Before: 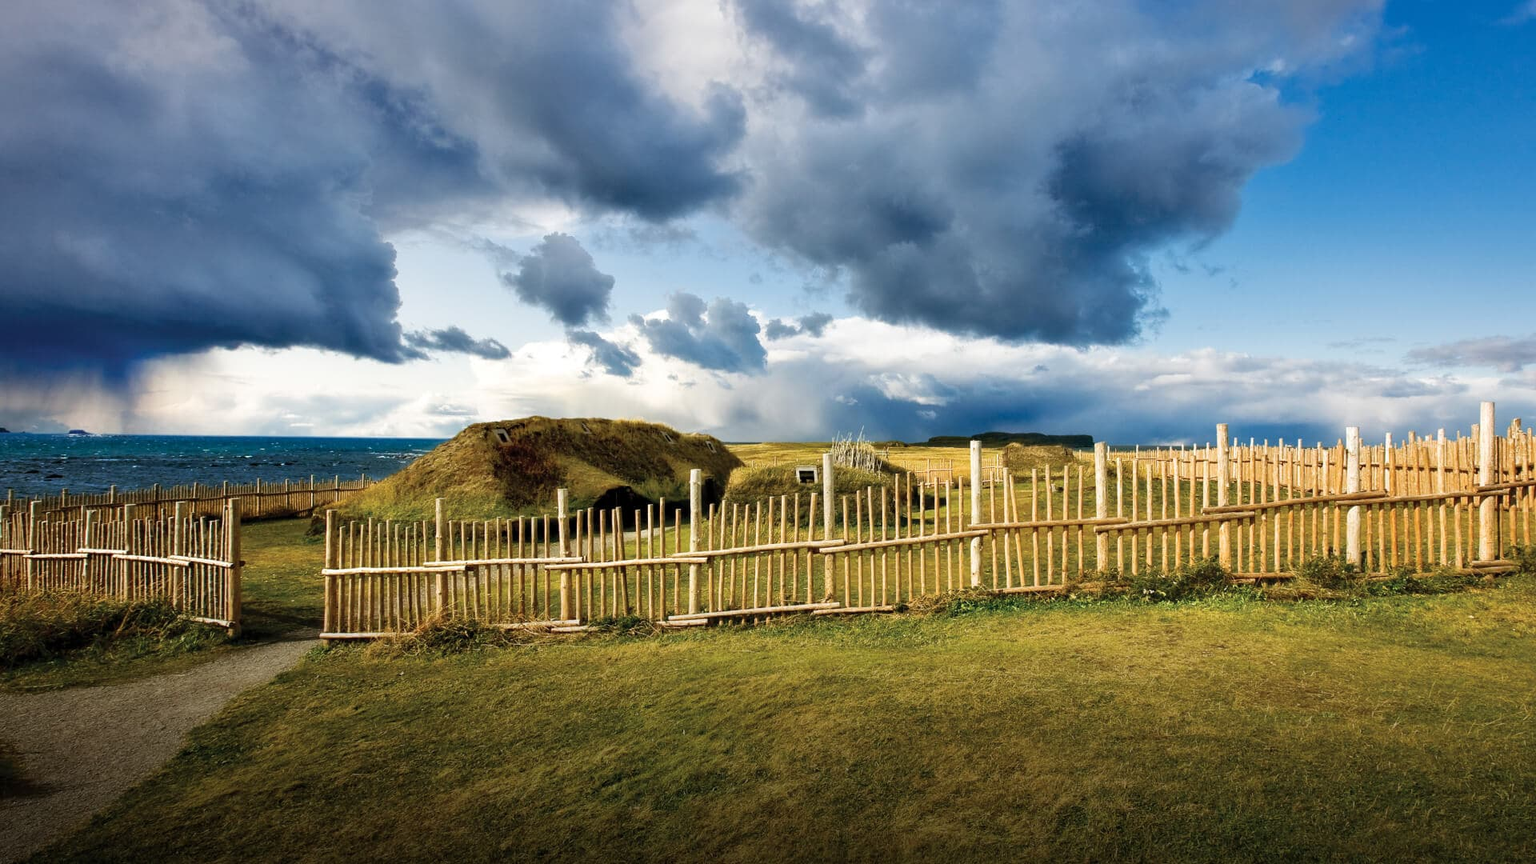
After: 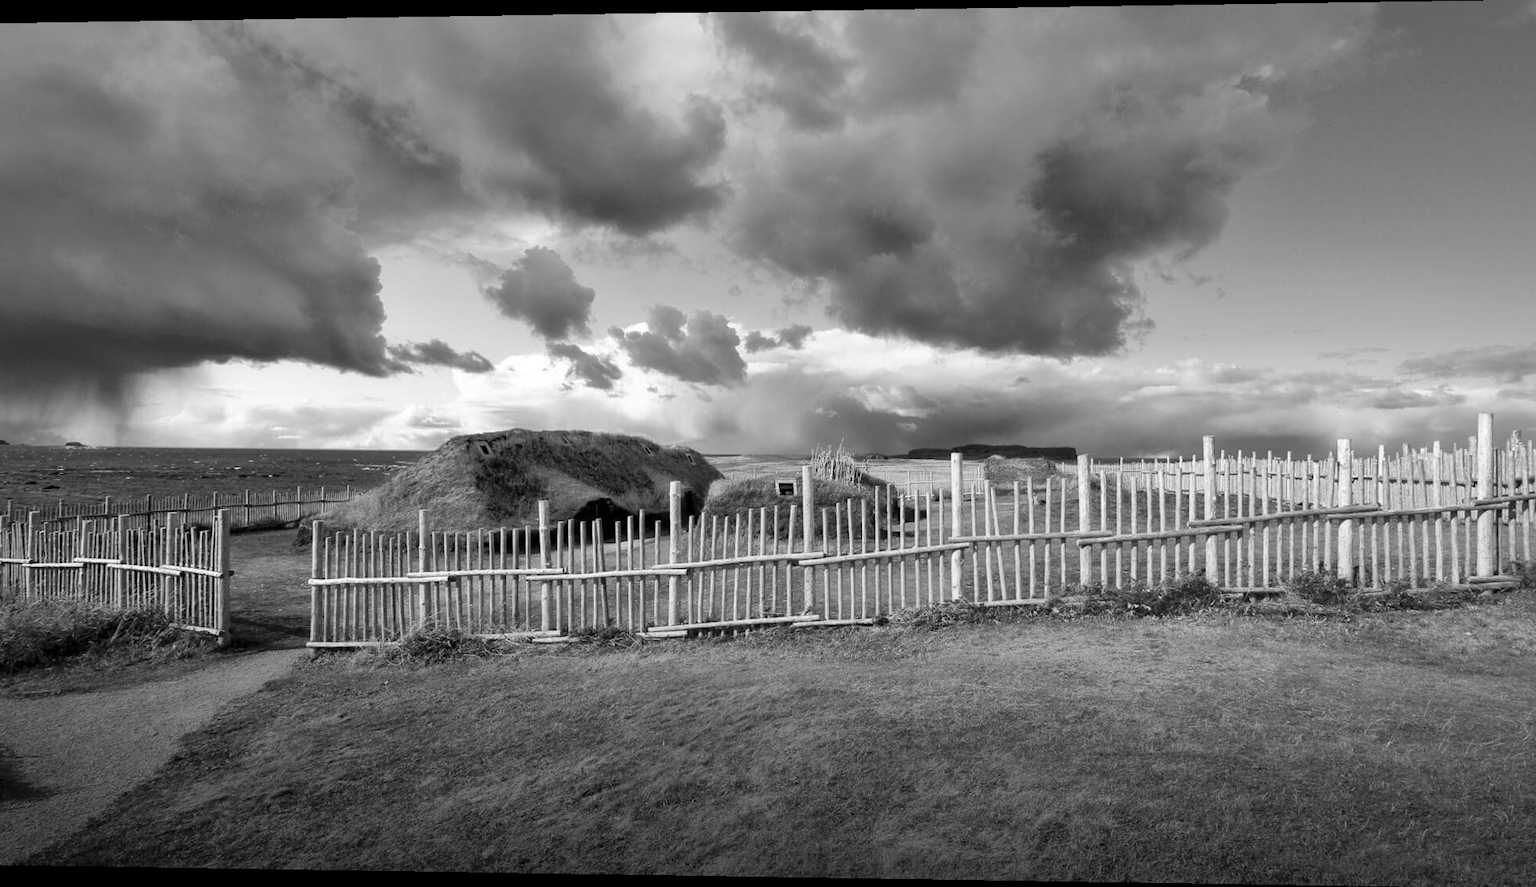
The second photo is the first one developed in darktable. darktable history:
color zones: curves: ch0 [(0.004, 0.588) (0.116, 0.636) (0.259, 0.476) (0.423, 0.464) (0.75, 0.5)]; ch1 [(0, 0) (0.143, 0) (0.286, 0) (0.429, 0) (0.571, 0) (0.714, 0) (0.857, 0)]
shadows and highlights: on, module defaults
rotate and perspective: lens shift (horizontal) -0.055, automatic cropping off
